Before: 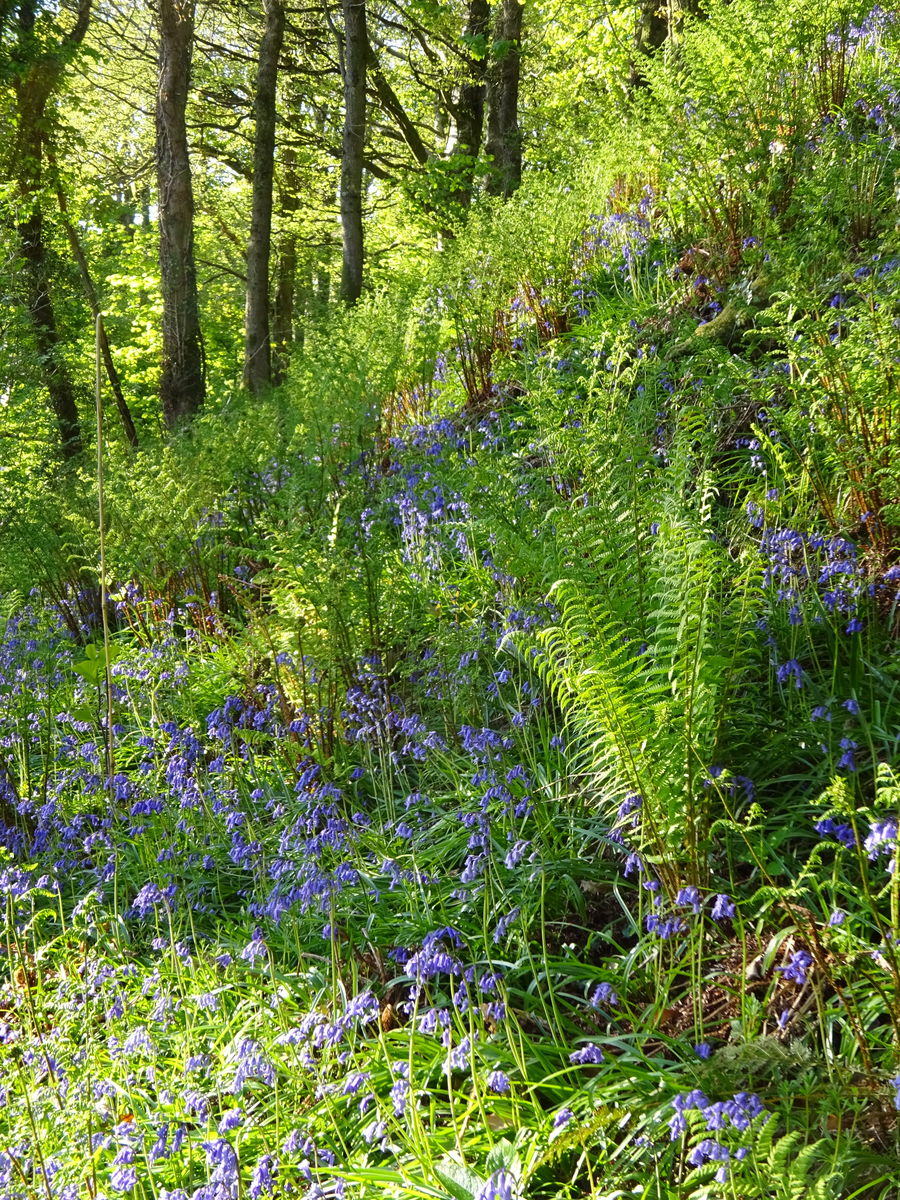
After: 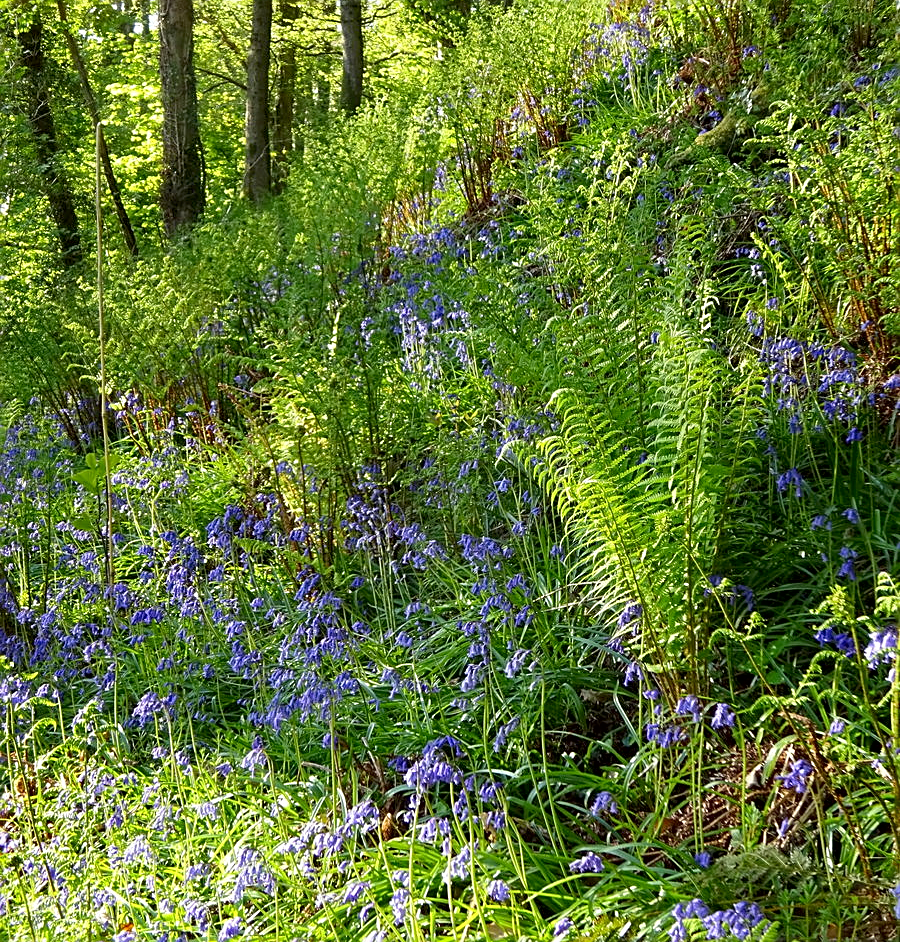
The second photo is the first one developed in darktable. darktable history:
crop and rotate: top 15.938%, bottom 5.489%
exposure: black level correction 0.005, exposure 0.016 EV, compensate exposure bias true, compensate highlight preservation false
sharpen: on, module defaults
